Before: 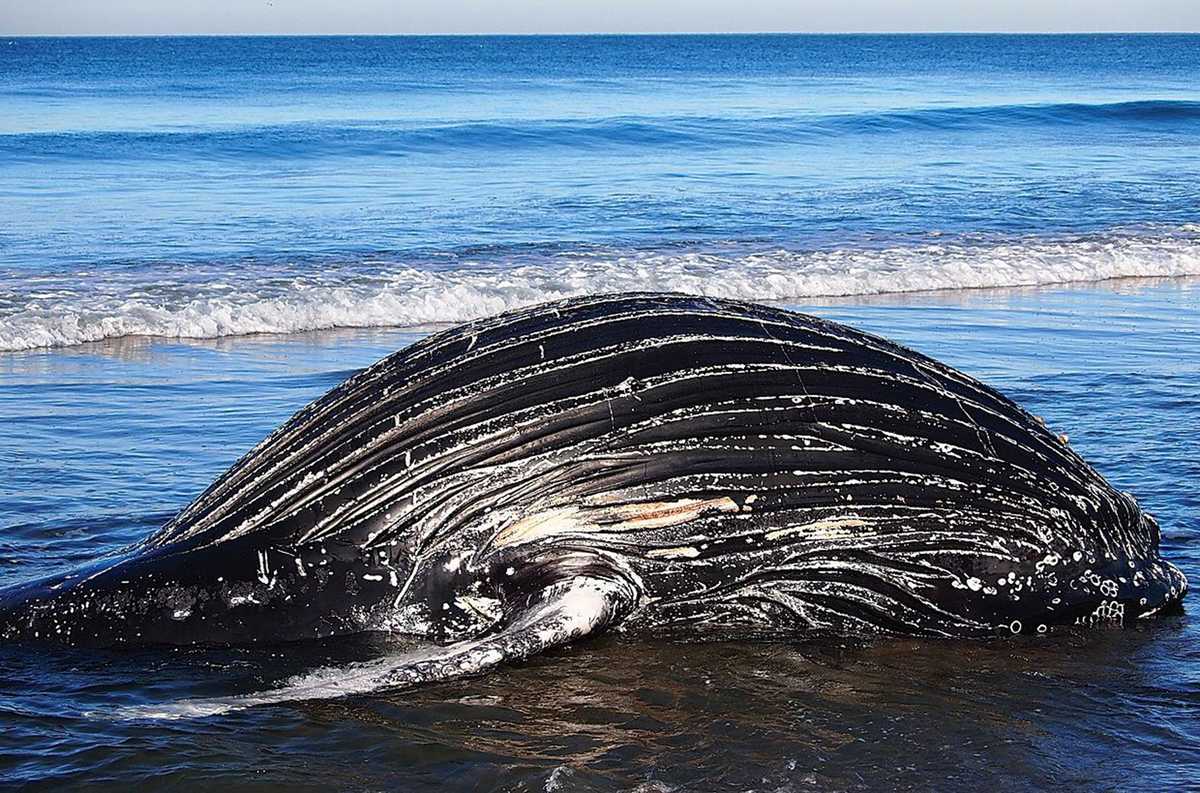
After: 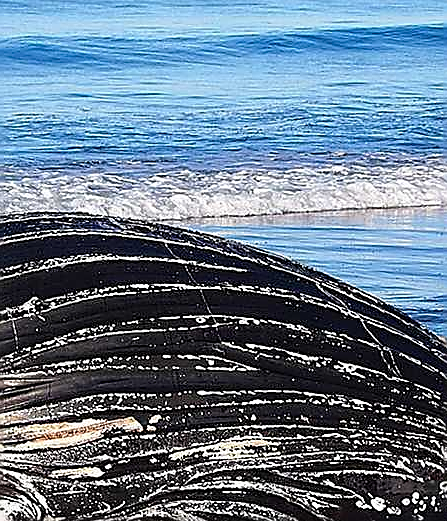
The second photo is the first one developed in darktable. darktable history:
crop and rotate: left 49.673%, top 10.11%, right 13.066%, bottom 24.177%
sharpen: radius 1.425, amount 1.237, threshold 0.8
